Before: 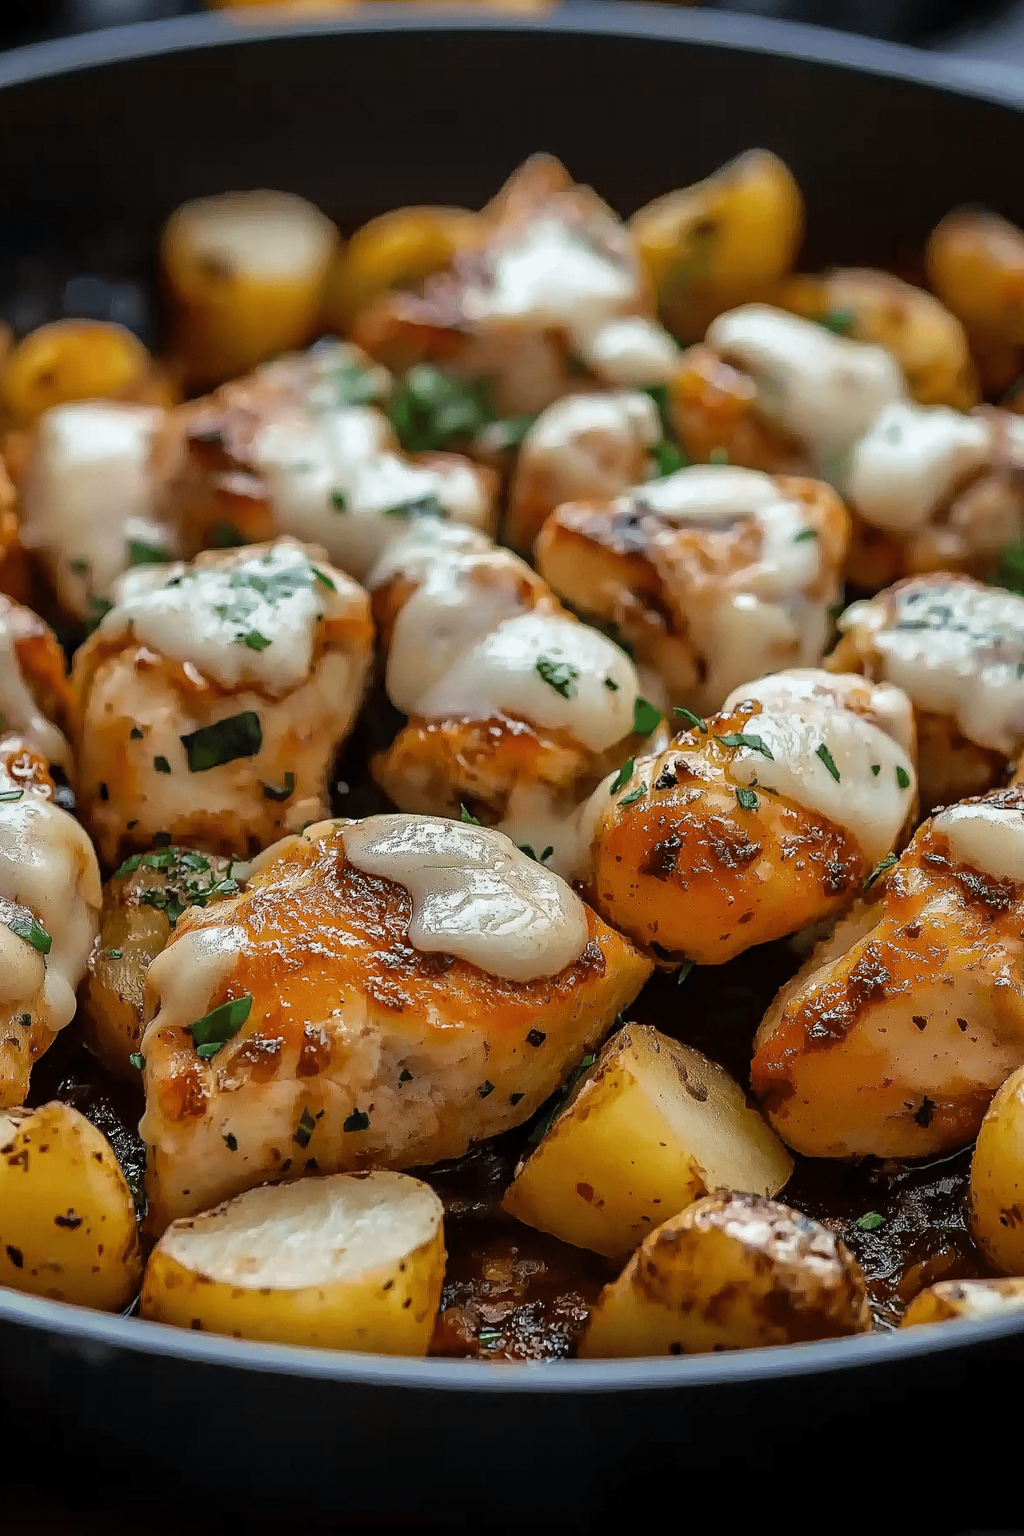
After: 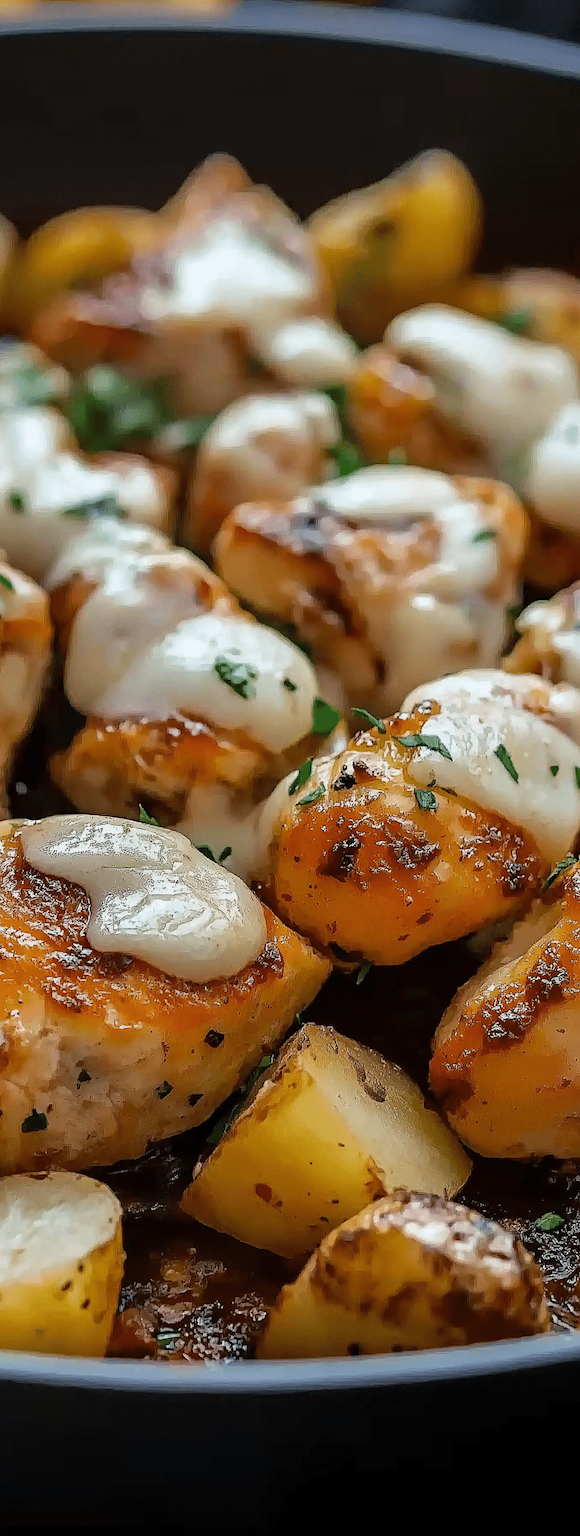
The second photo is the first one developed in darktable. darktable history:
crop: left 31.458%, top 0%, right 11.876%
white balance: red 0.986, blue 1.01
